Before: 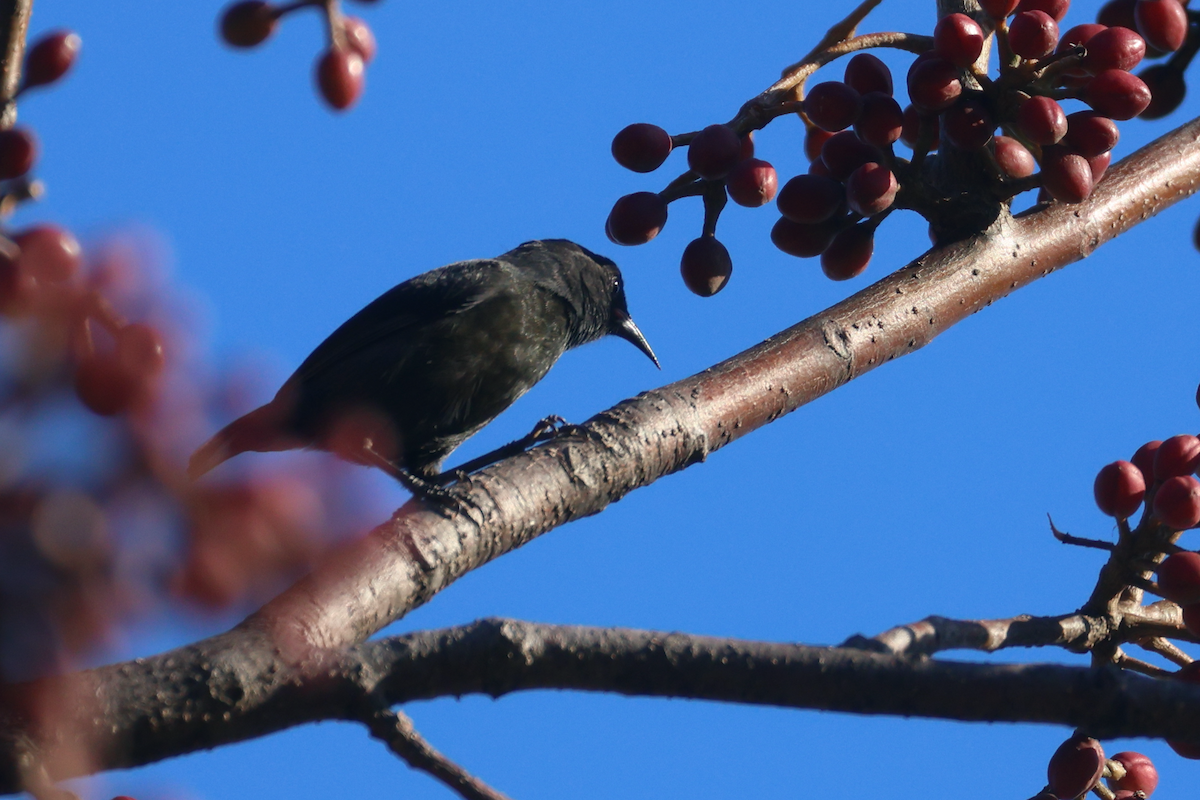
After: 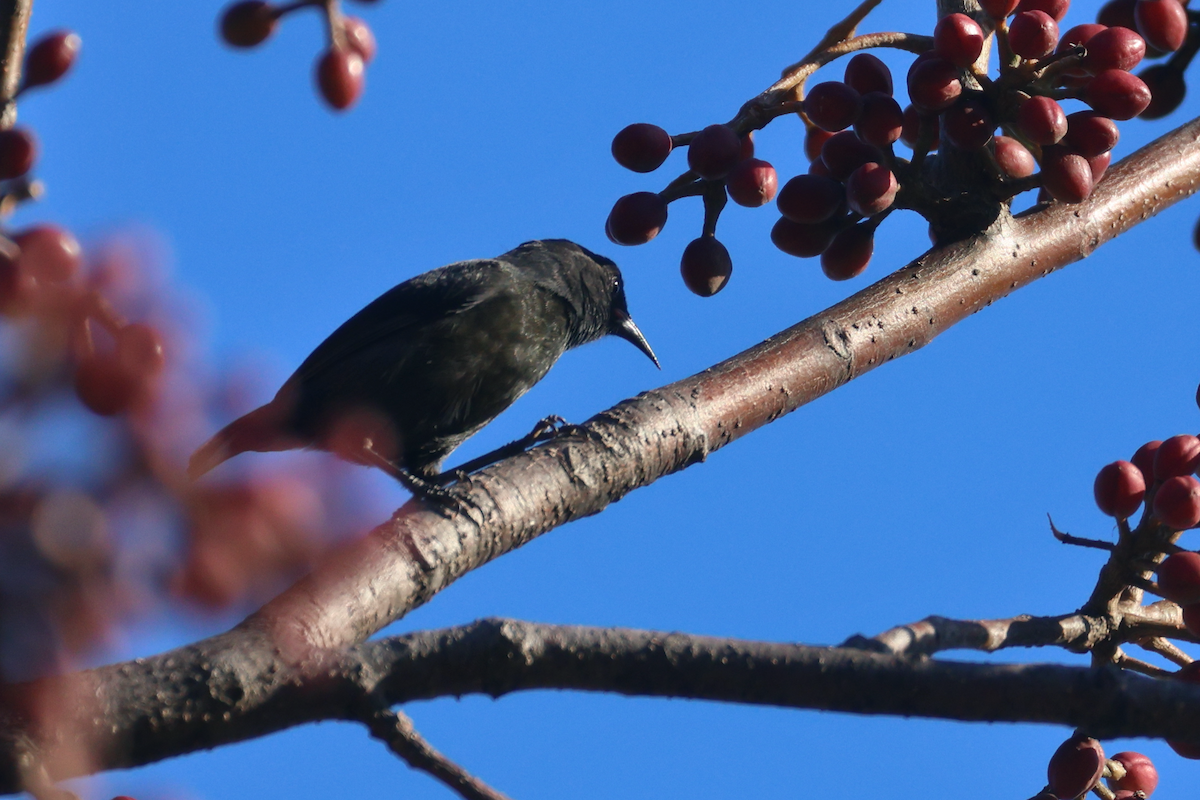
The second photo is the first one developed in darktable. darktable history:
shadows and highlights: highlights color adjustment 40.14%, low approximation 0.01, soften with gaussian
